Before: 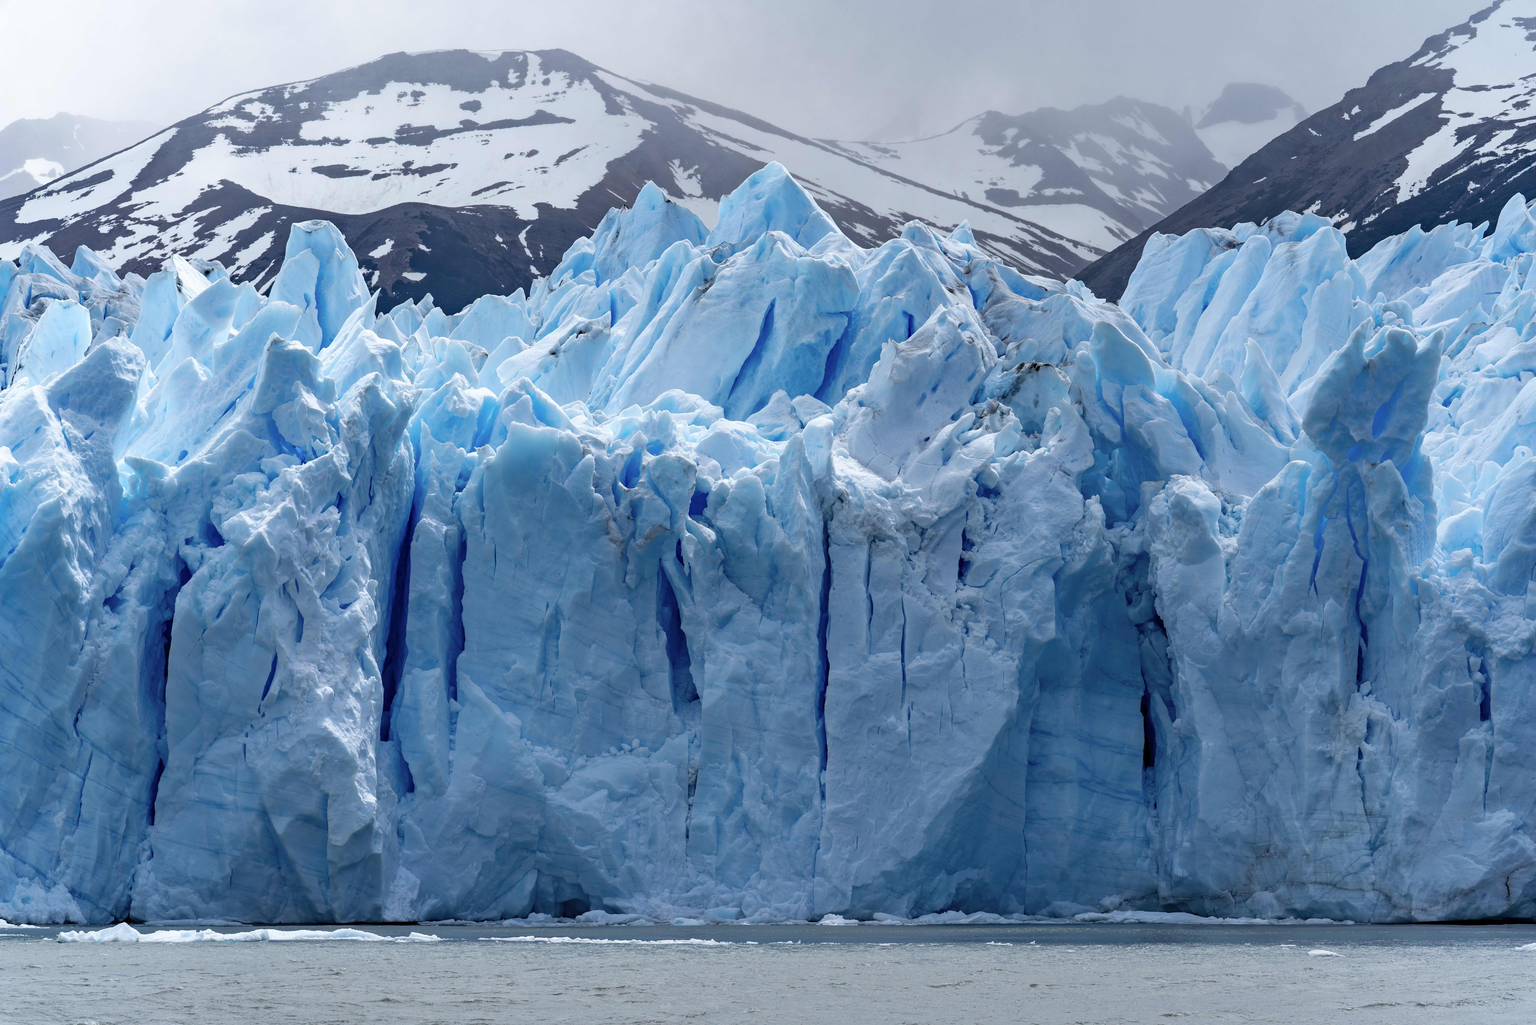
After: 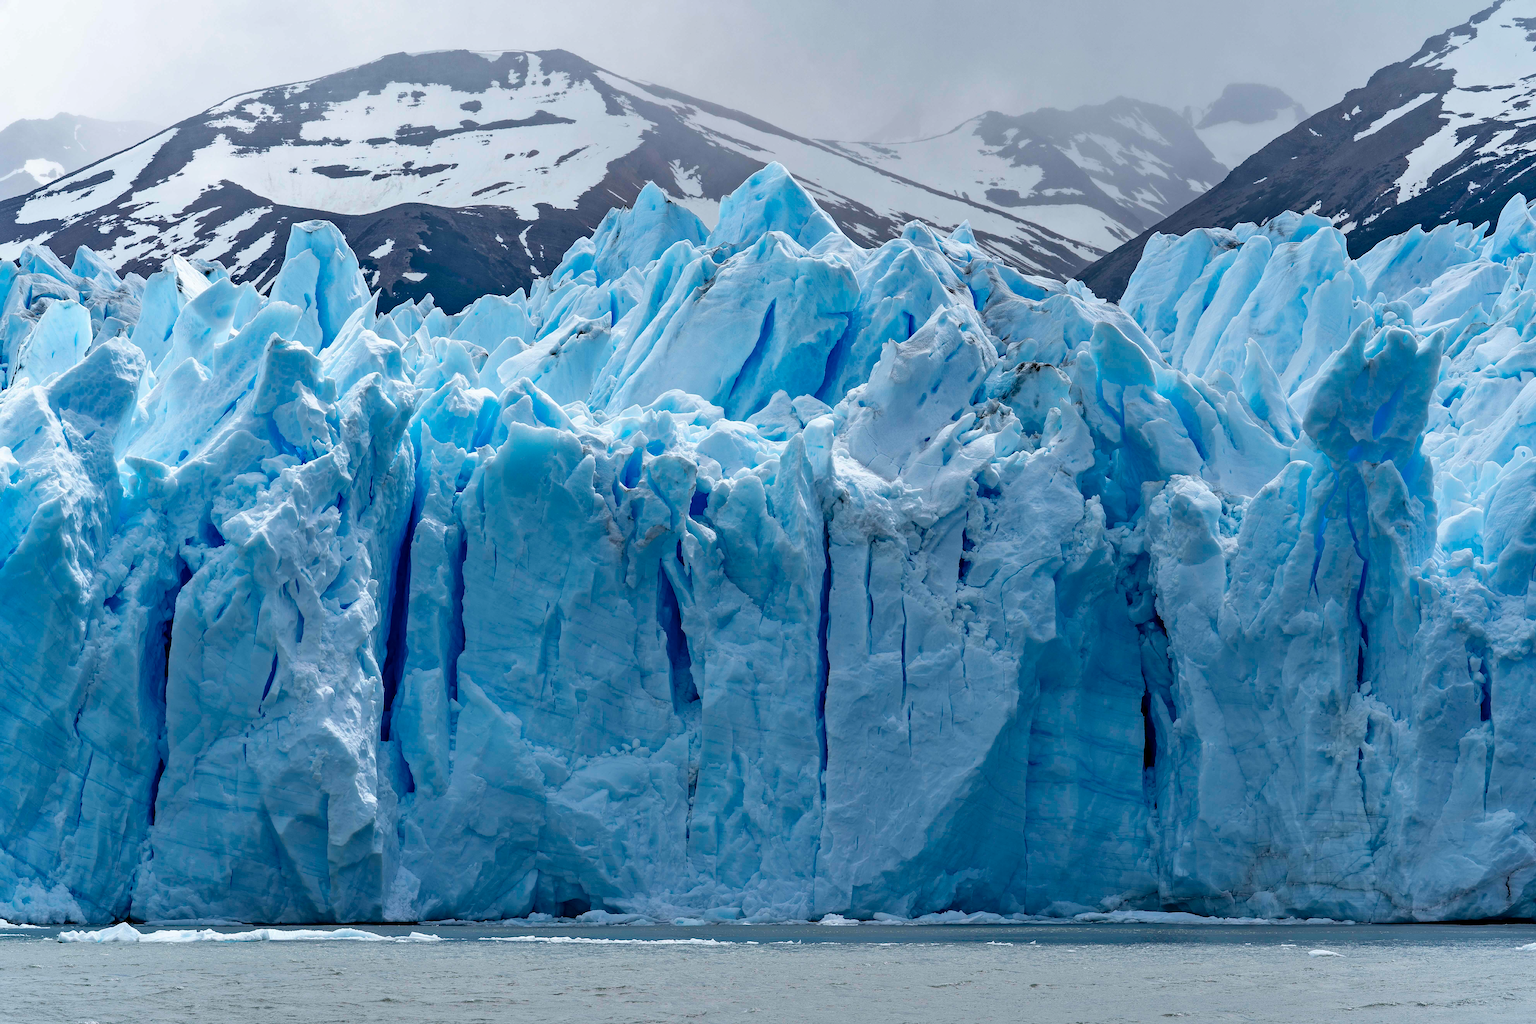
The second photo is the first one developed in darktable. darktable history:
sharpen: on, module defaults
shadows and highlights: shadows 37.28, highlights -27.32, soften with gaussian
